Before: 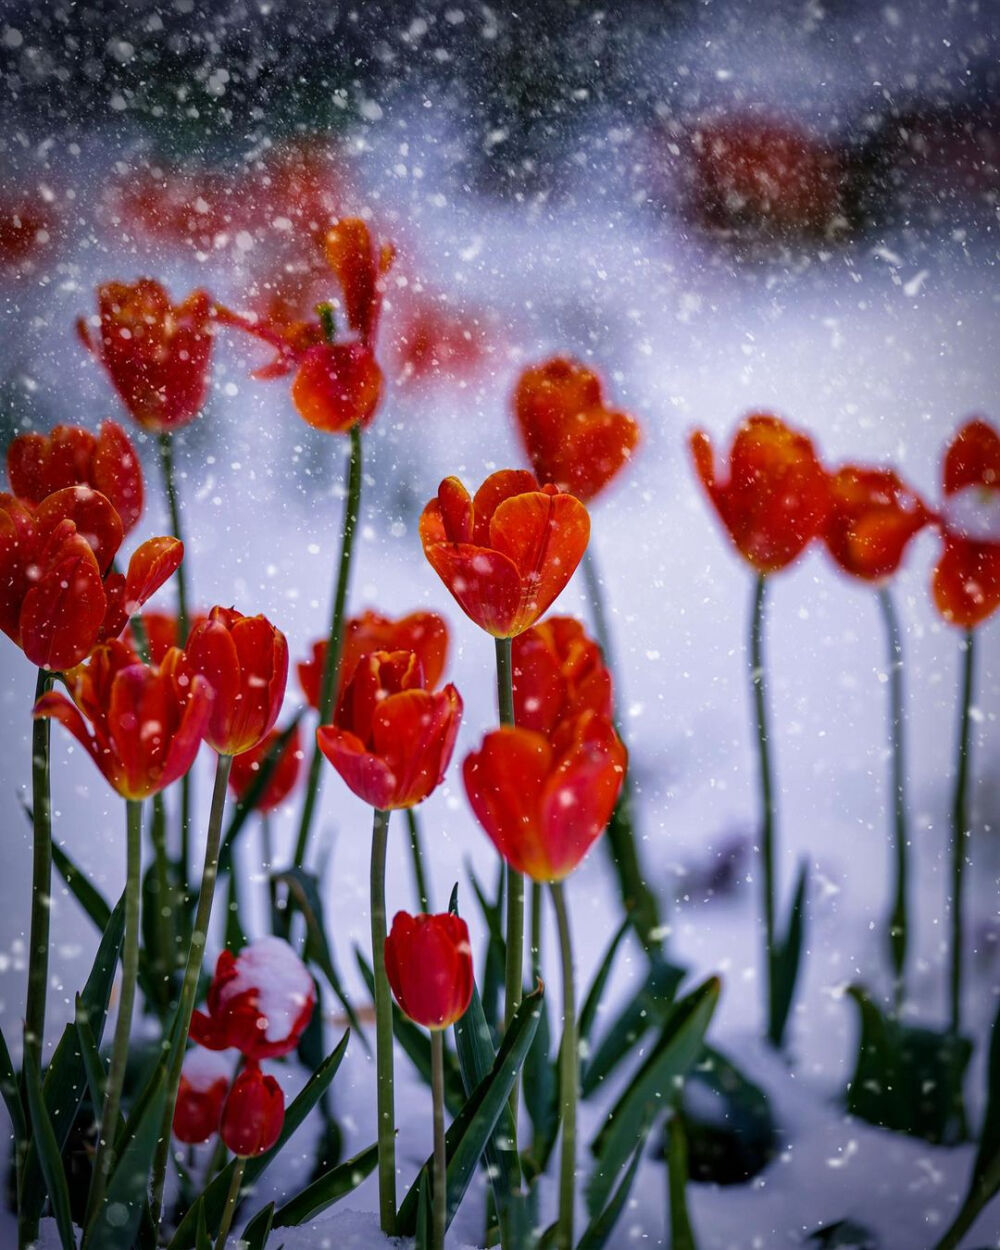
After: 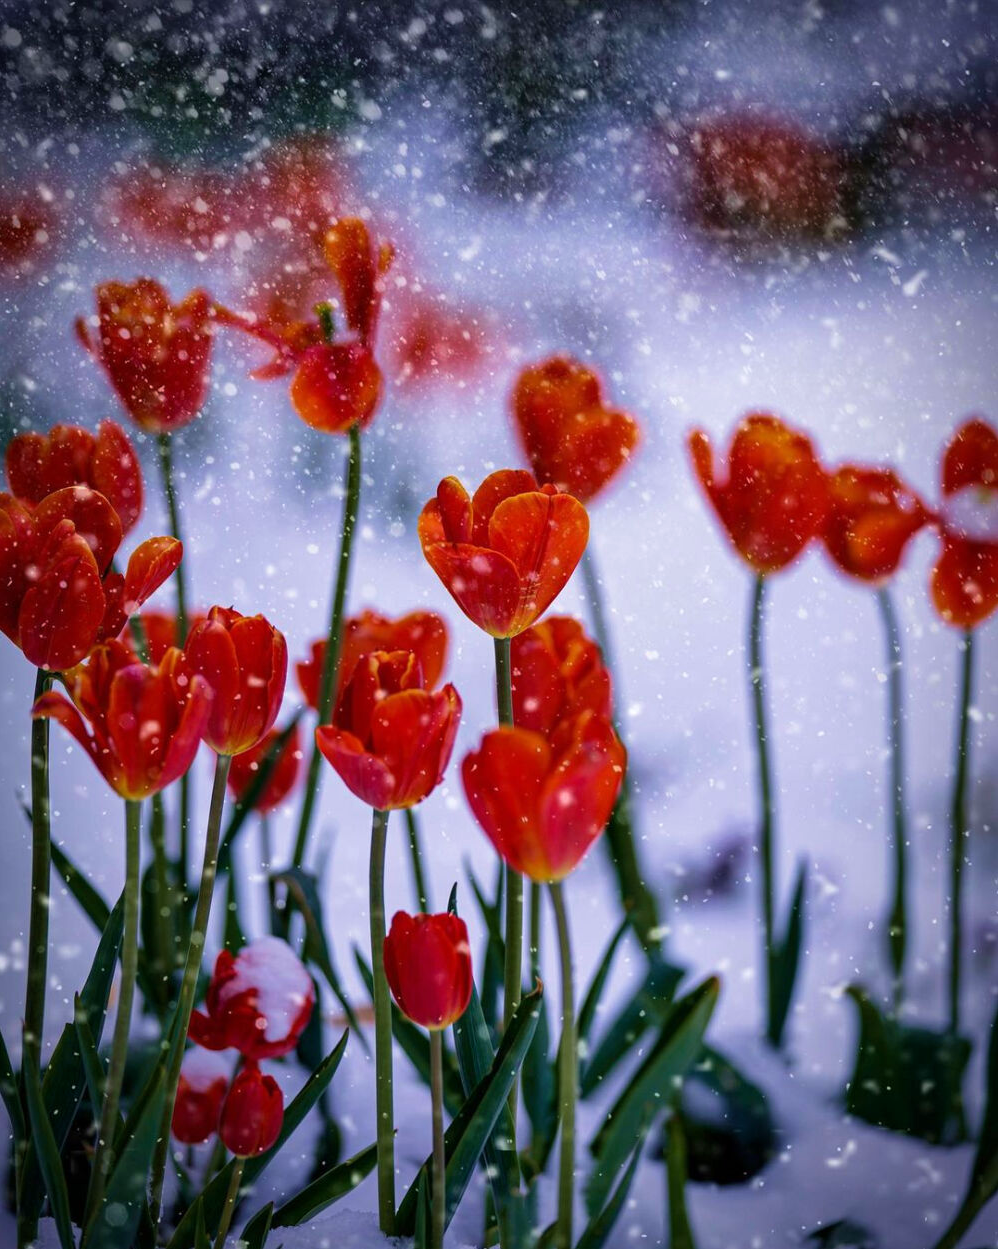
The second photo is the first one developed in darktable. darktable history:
crop: left 0.108%
velvia: on, module defaults
